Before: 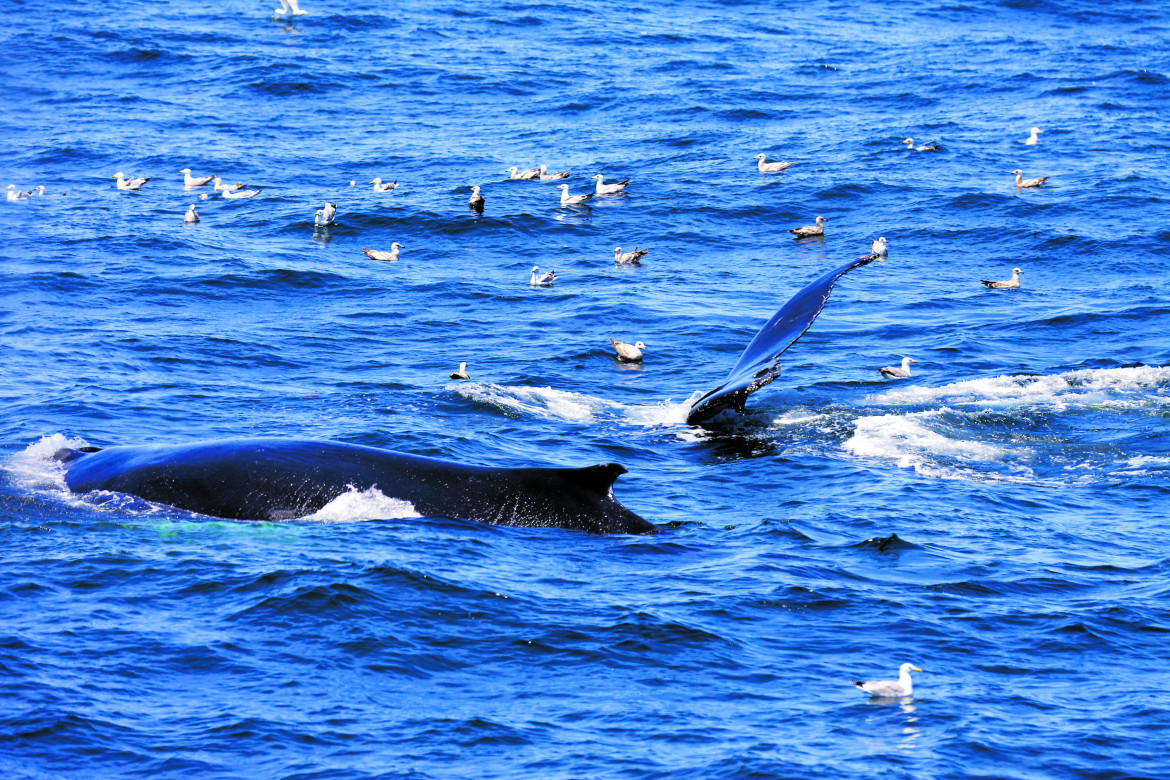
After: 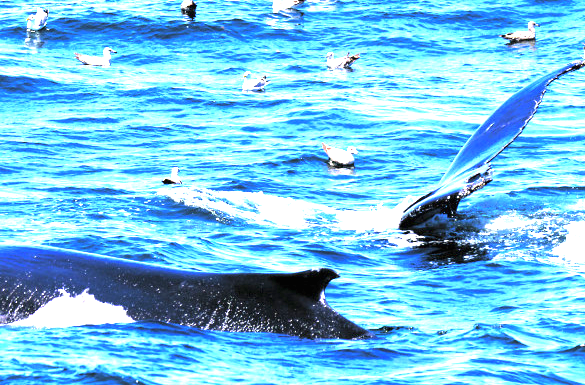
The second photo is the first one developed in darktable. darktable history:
crop: left 24.624%, top 25.091%, right 25.323%, bottom 25.447%
exposure: black level correction 0, exposure 1.74 EV, compensate exposure bias true, compensate highlight preservation false
